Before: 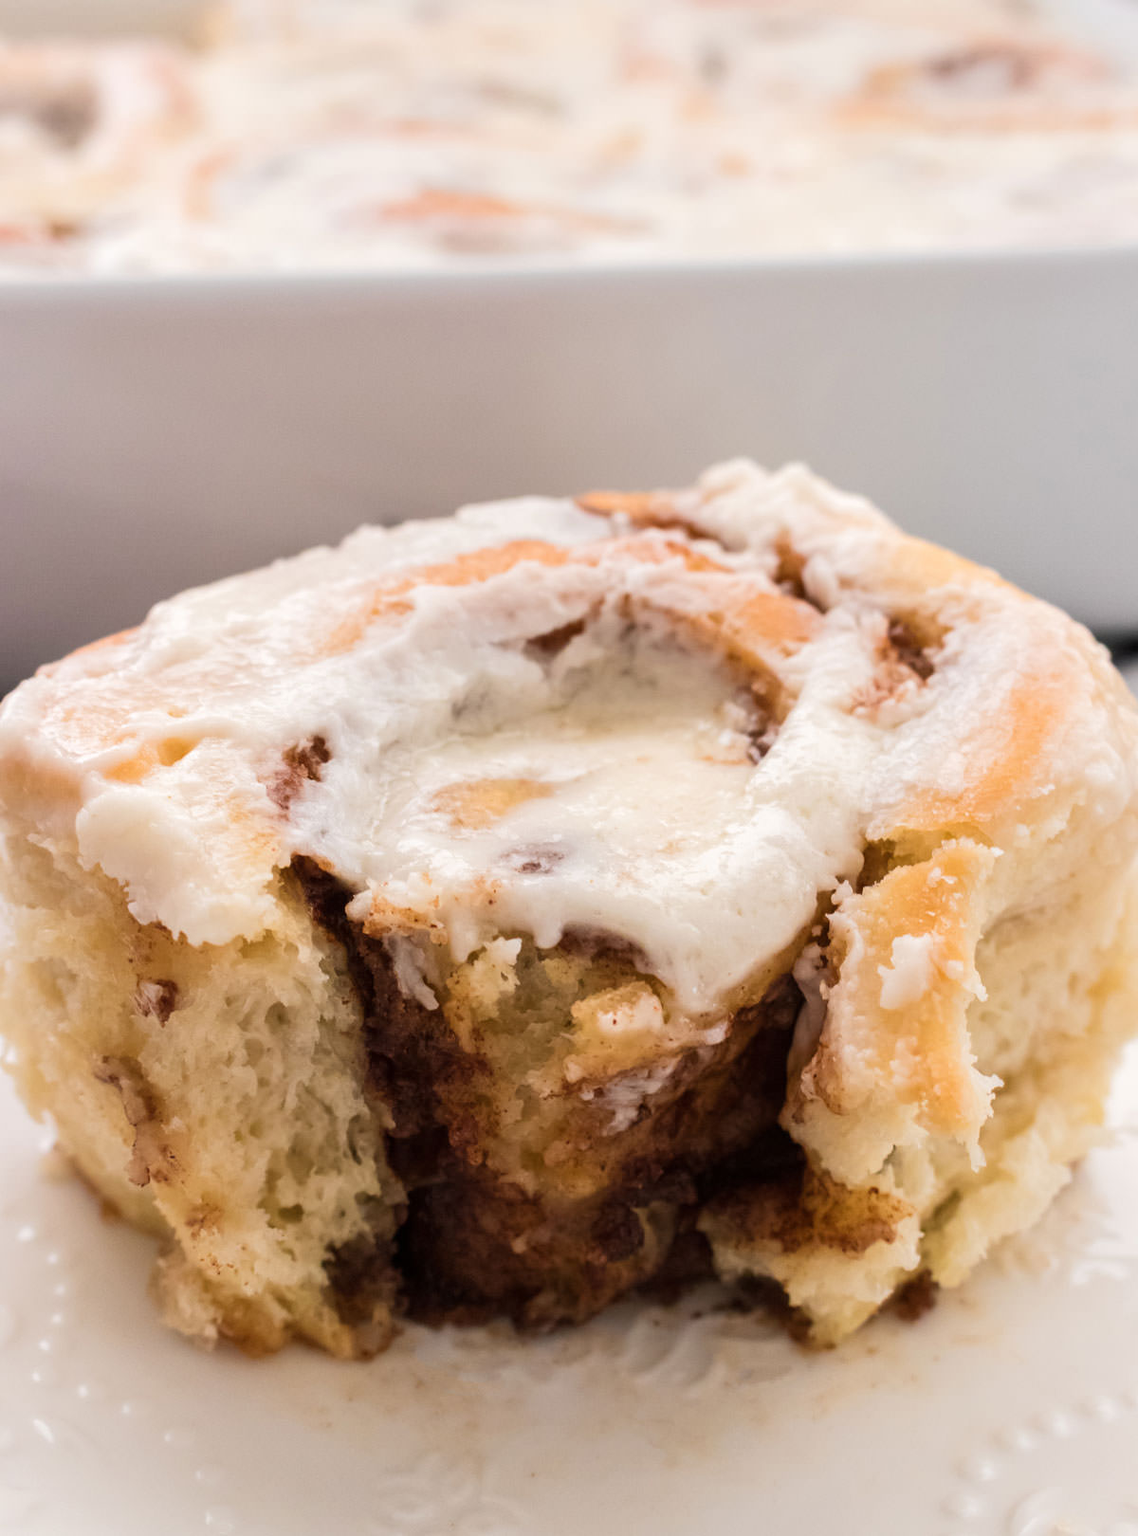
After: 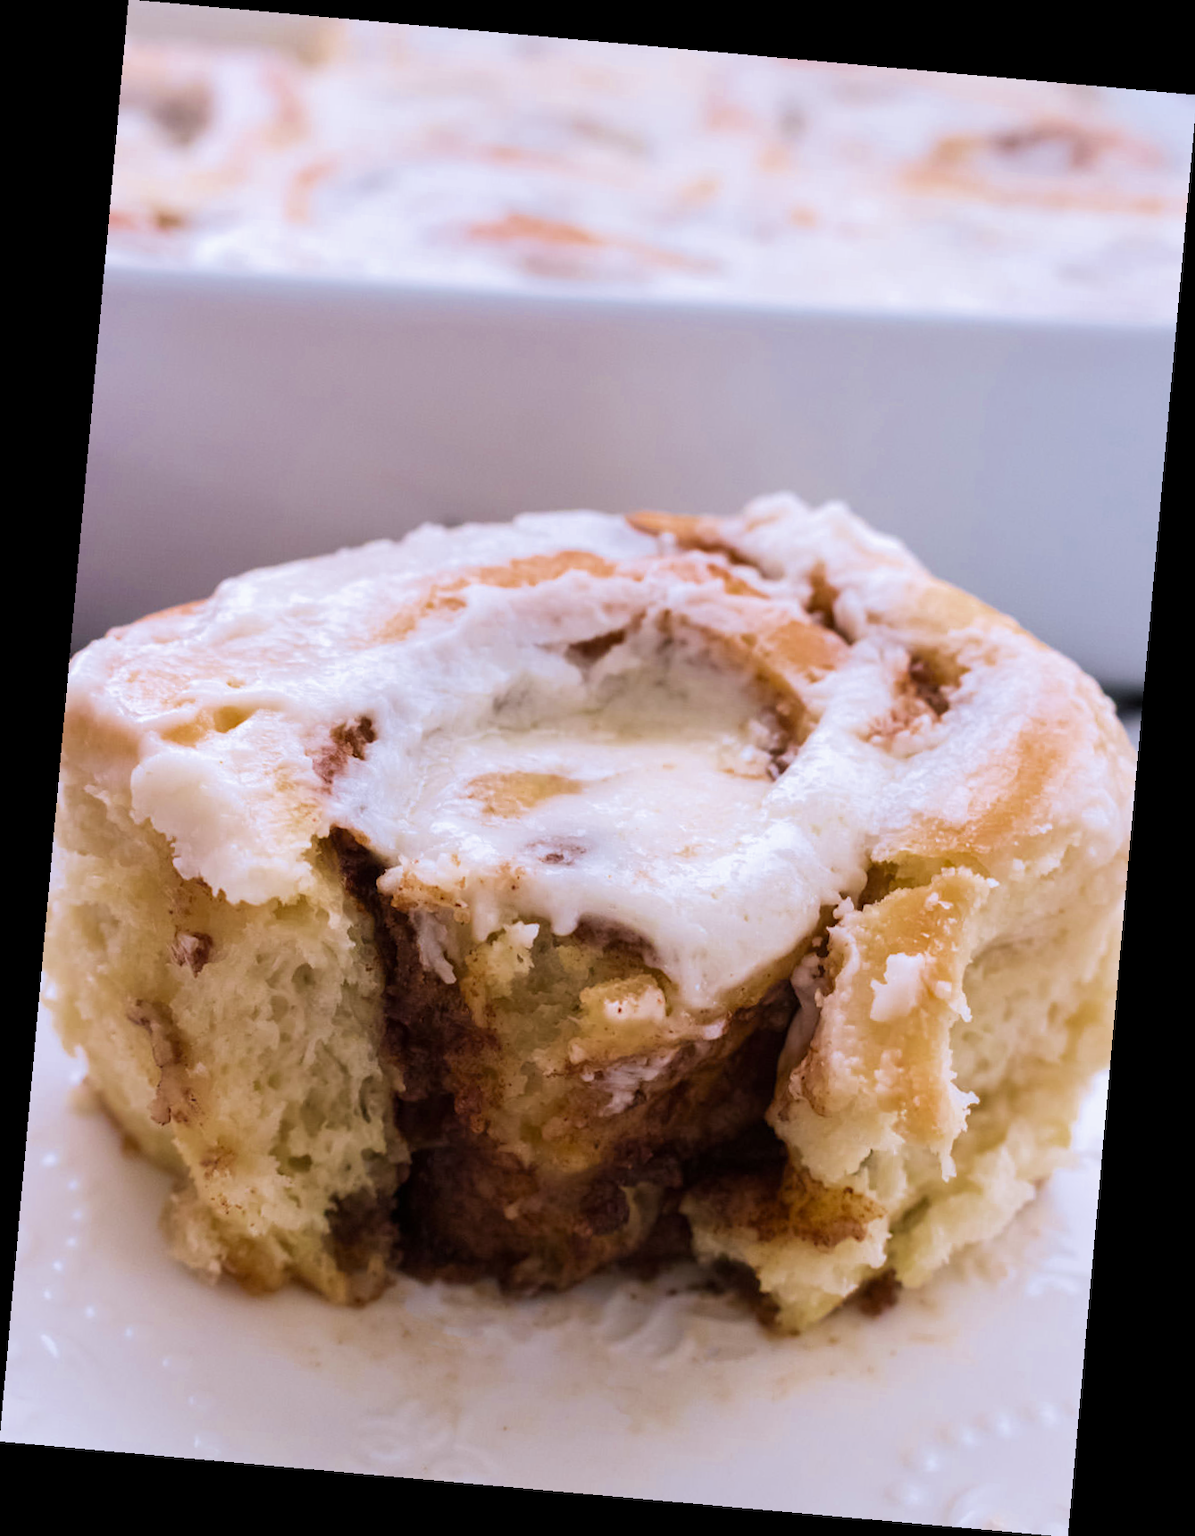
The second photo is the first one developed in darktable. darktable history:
rotate and perspective: rotation 5.12°, automatic cropping off
color zones: curves: ch0 [(0, 0.425) (0.143, 0.422) (0.286, 0.42) (0.429, 0.419) (0.571, 0.419) (0.714, 0.42) (0.857, 0.422) (1, 0.425)]
velvia: on, module defaults
white balance: red 0.967, blue 1.119, emerald 0.756
